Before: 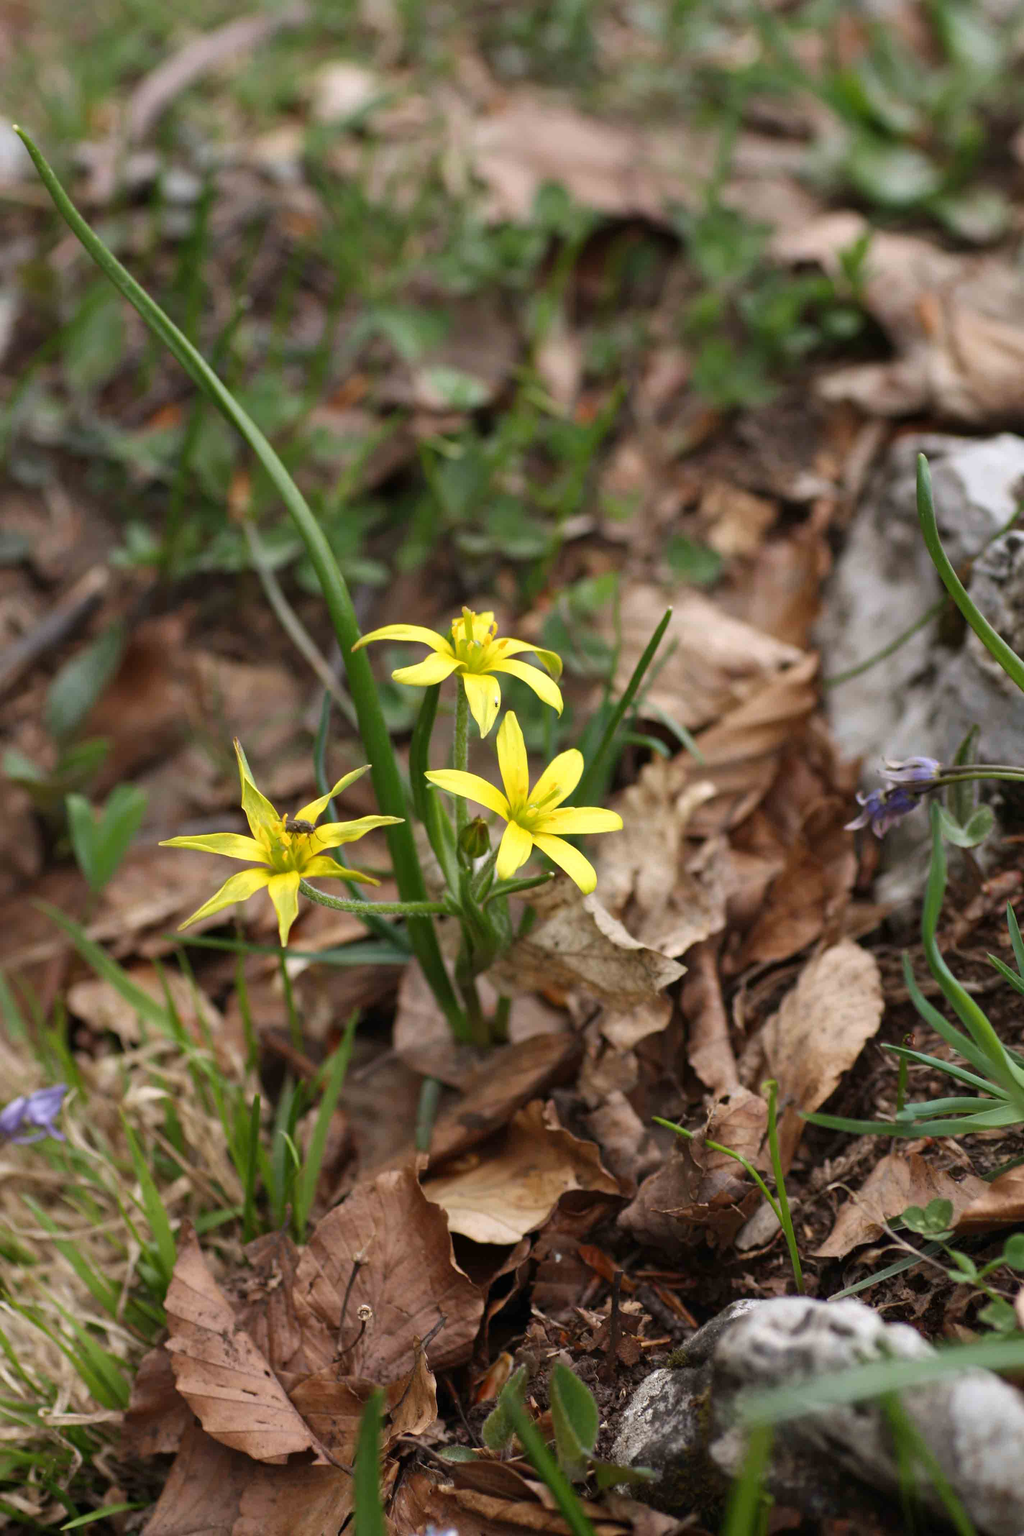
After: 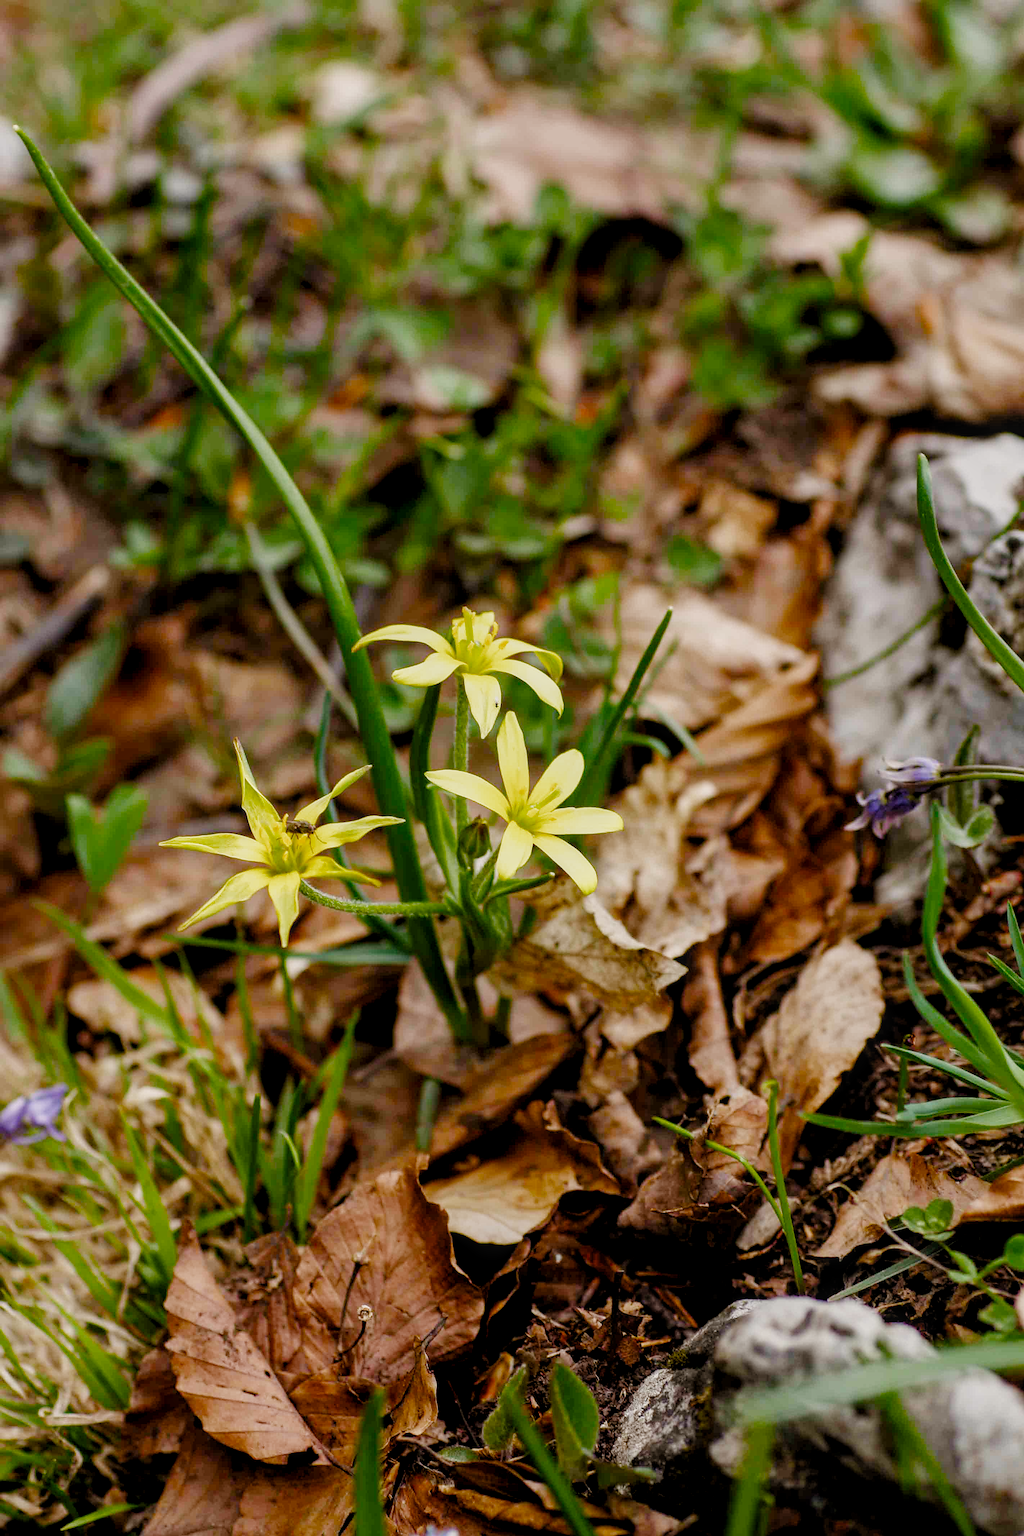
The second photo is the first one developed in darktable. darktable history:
filmic rgb: black relative exposure -4.86 EV, white relative exposure 4.05 EV, hardness 2.83, preserve chrominance no, color science v4 (2020), contrast in shadows soft
sharpen: amount 0.491
color balance rgb: highlights gain › luminance 17.975%, perceptual saturation grading › global saturation 20%, perceptual saturation grading › highlights -14.063%, perceptual saturation grading › shadows 49.943%
local contrast: on, module defaults
color correction: highlights a* 0.715, highlights b* 2.85, saturation 1.07
